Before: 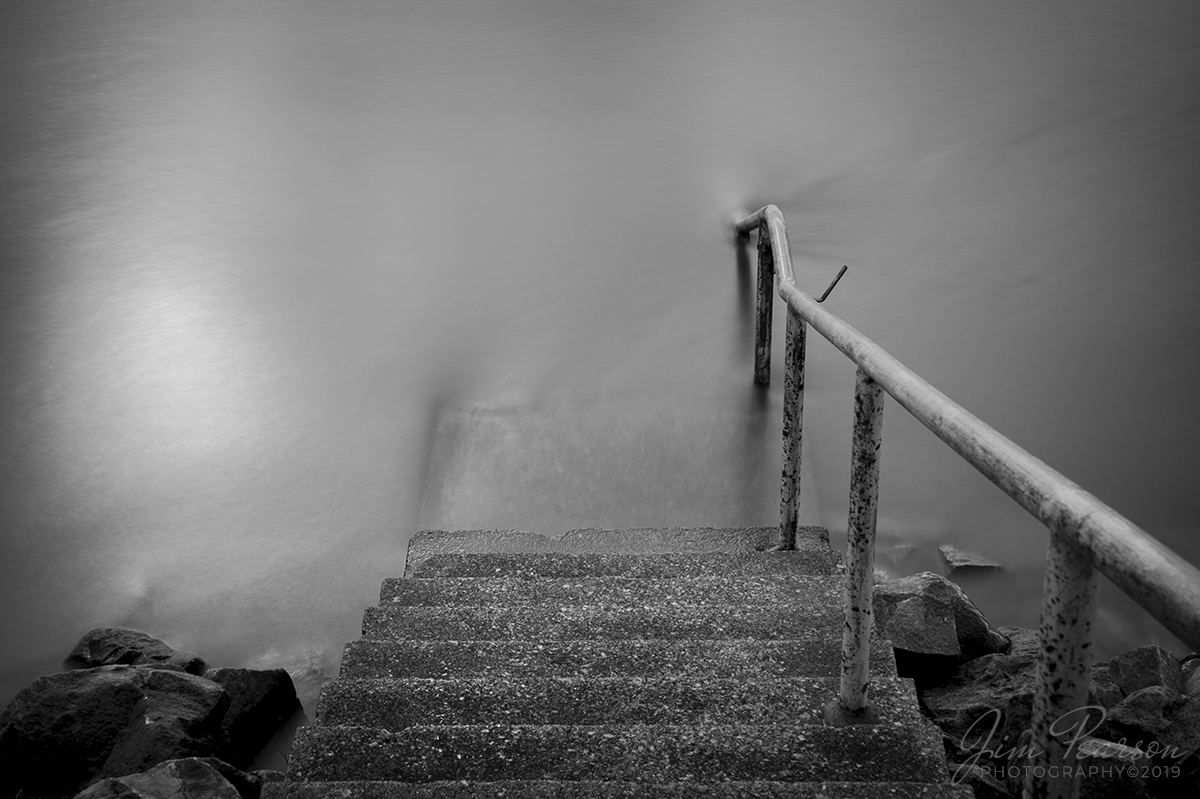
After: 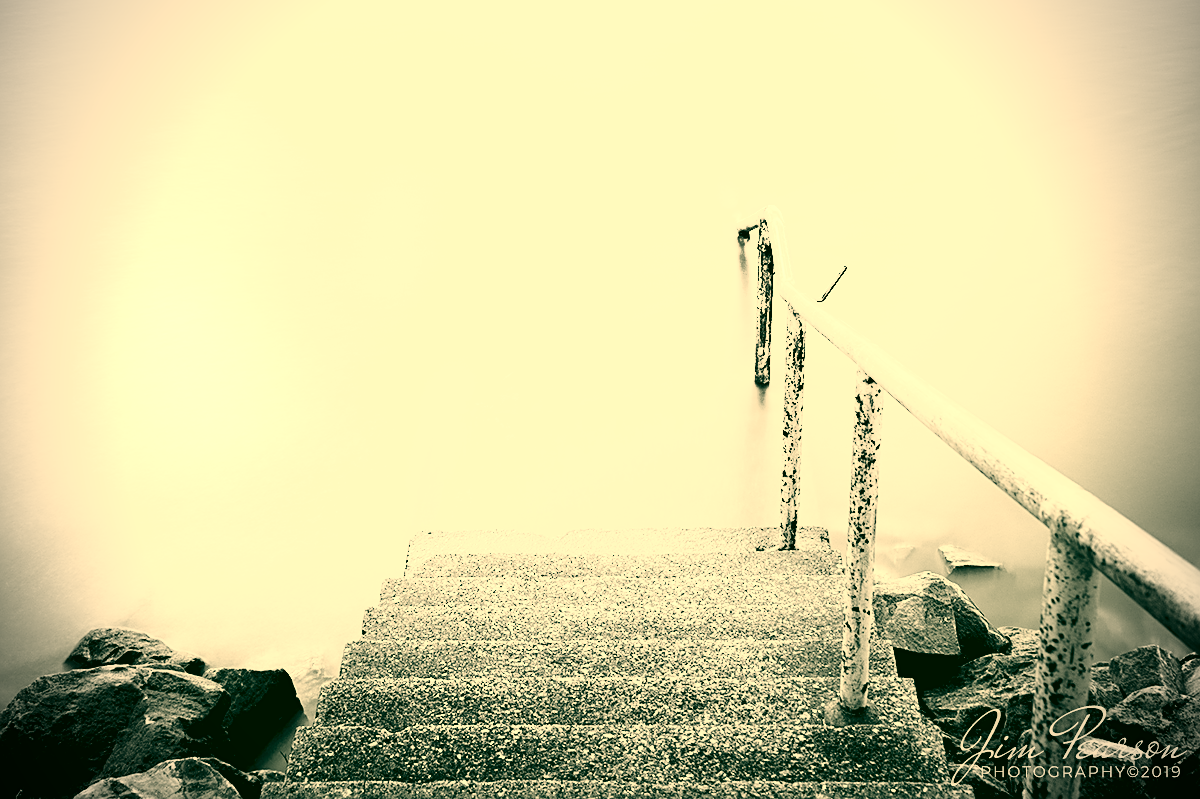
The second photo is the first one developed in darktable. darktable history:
base curve: curves: ch0 [(0, 0) (0.026, 0.03) (0.109, 0.232) (0.351, 0.748) (0.669, 0.968) (1, 1)], preserve colors none
color correction: highlights a* 5.62, highlights b* 33.57, shadows a* -25.86, shadows b* 4.02
vignetting: on, module defaults
sharpen: on, module defaults
white balance: red 1.004, blue 1.024
exposure: black level correction 0, exposure 1.5 EV, compensate highlight preservation false
shadows and highlights: highlights 70.7, soften with gaussian
